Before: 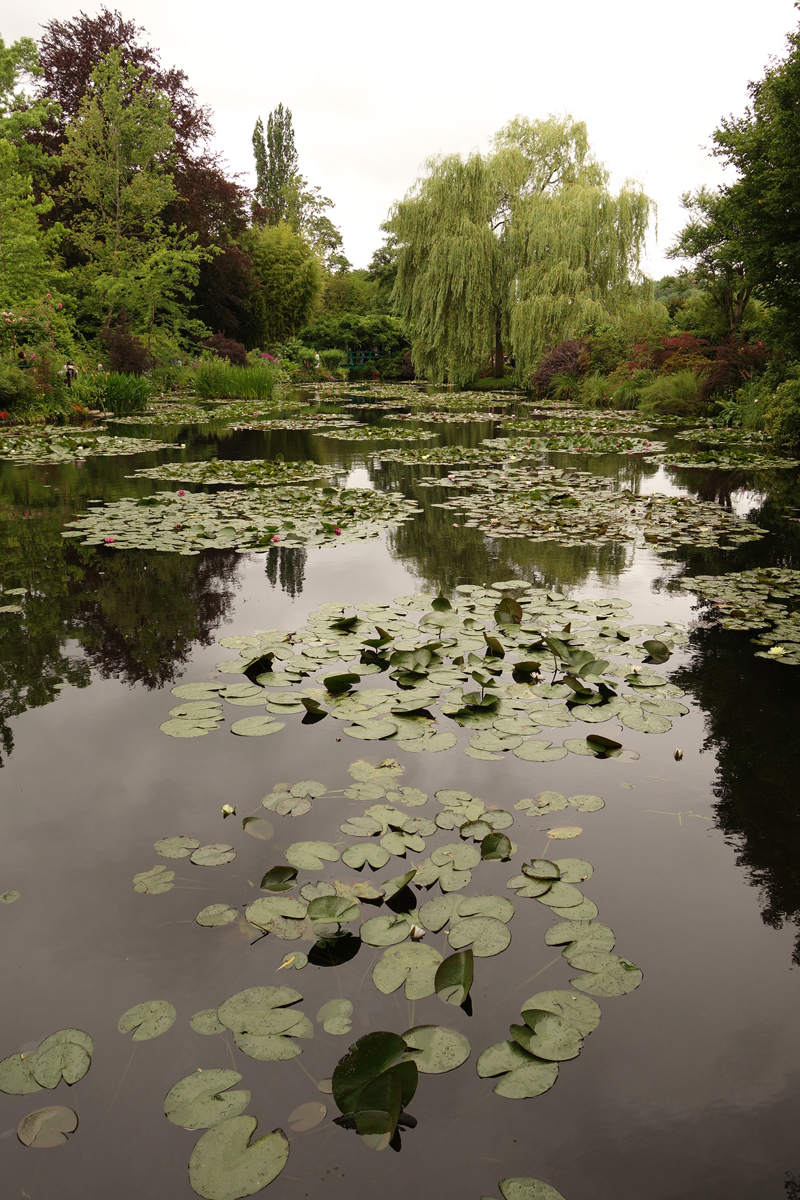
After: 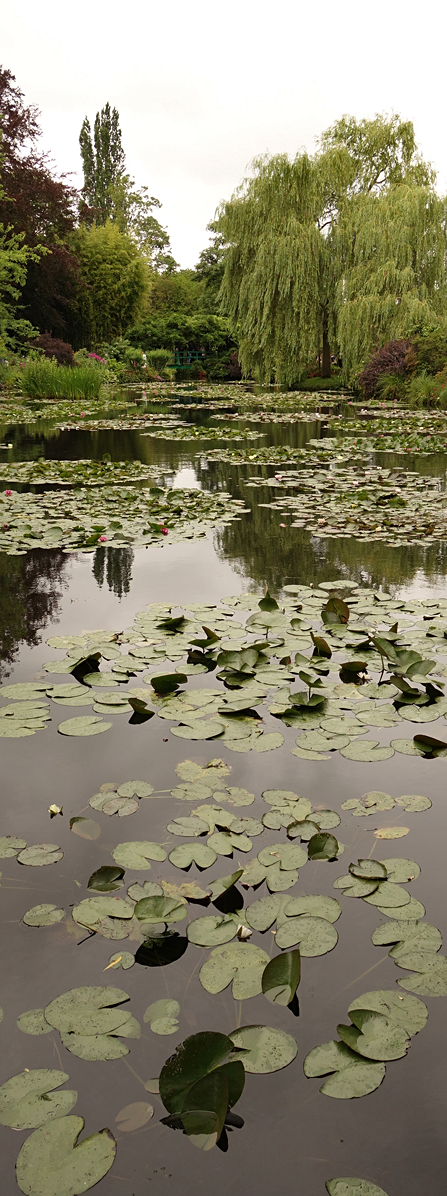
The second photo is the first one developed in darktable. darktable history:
shadows and highlights: shadows 40, highlights -54, highlights color adjustment 46%, low approximation 0.01, soften with gaussian
crop: left 21.674%, right 22.086%
sharpen: amount 0.2
